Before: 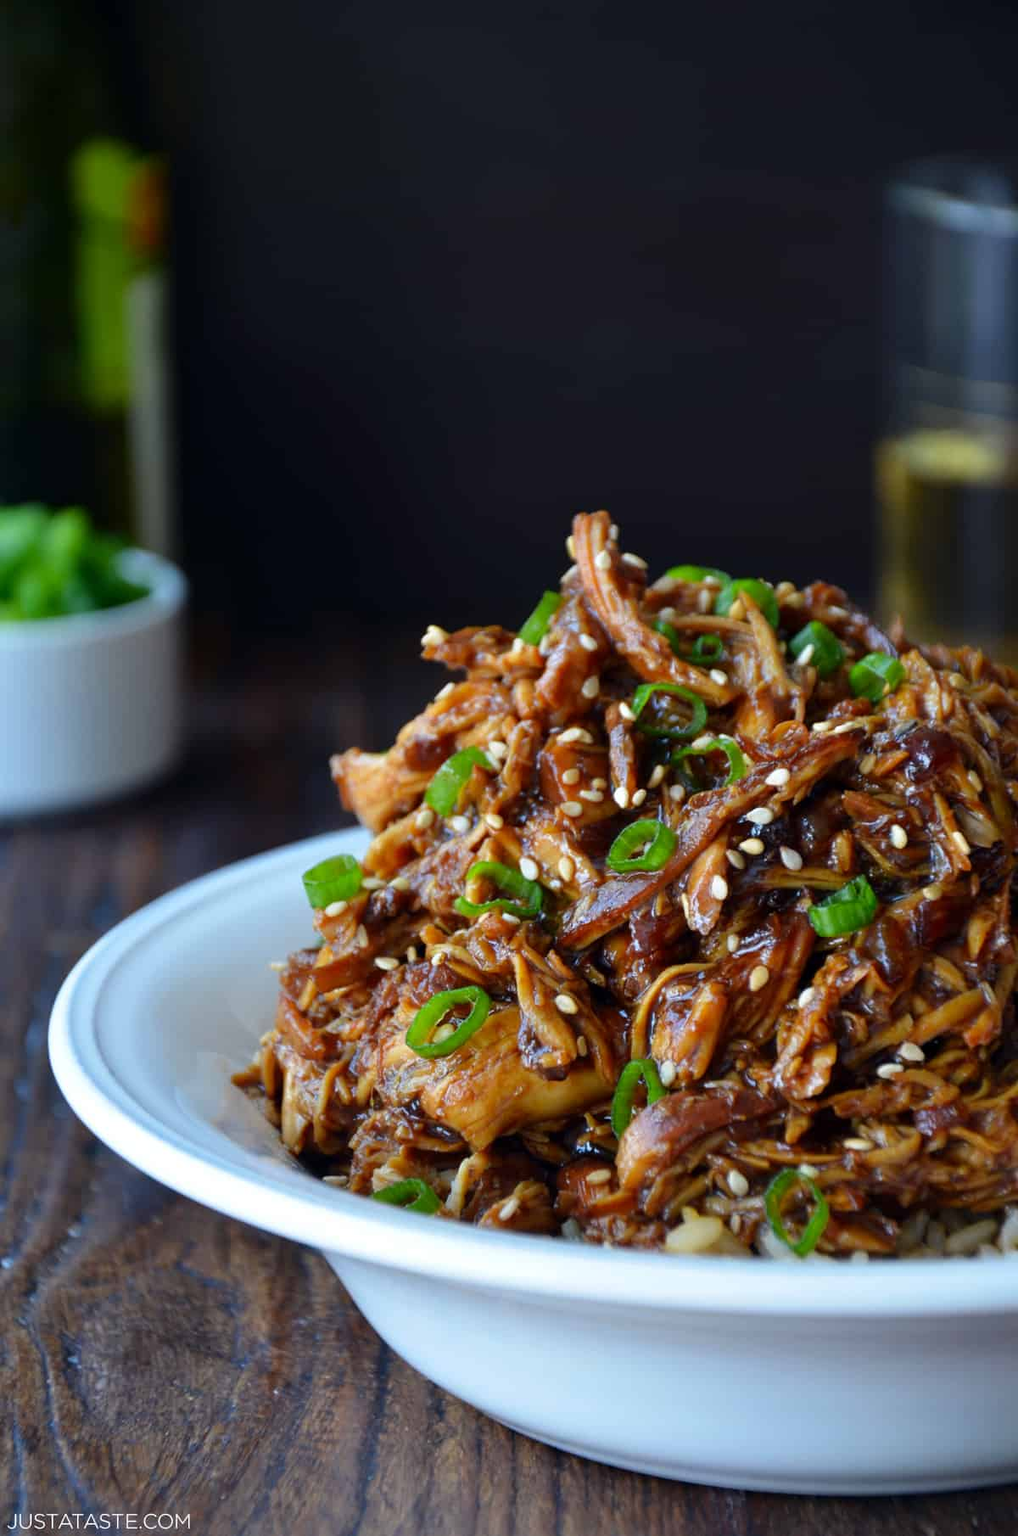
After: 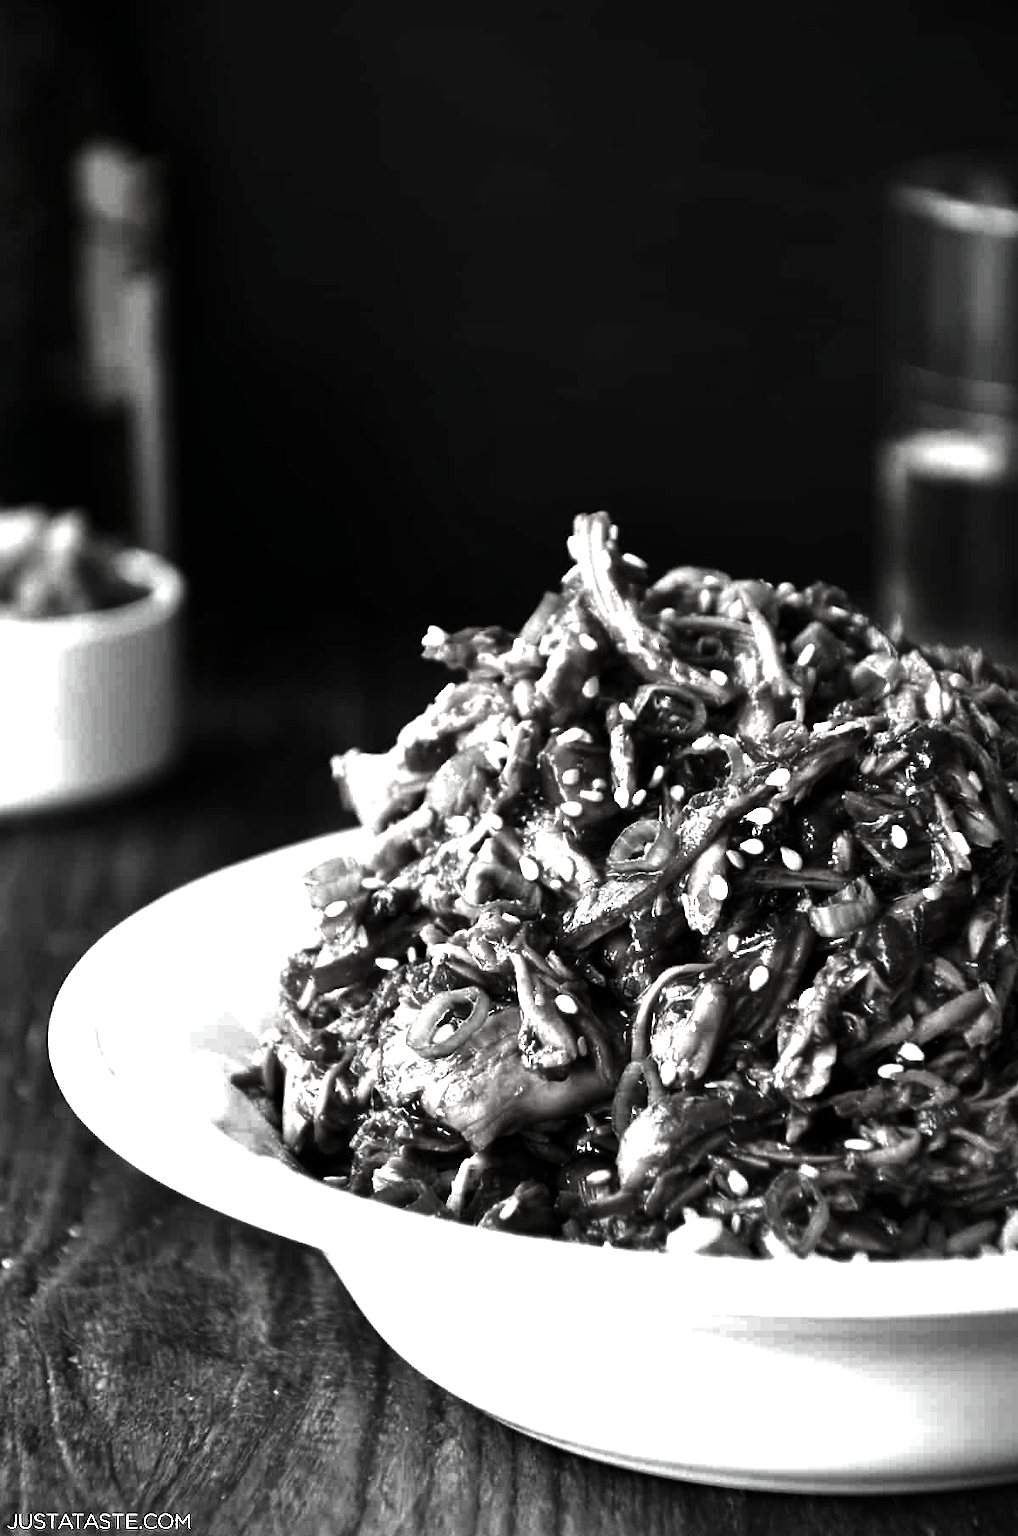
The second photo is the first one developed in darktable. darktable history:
color balance rgb: power › hue 212.99°, perceptual saturation grading › global saturation 0.915%, global vibrance 9.994%
contrast brightness saturation: contrast -0.038, brightness -0.586, saturation -0.989
shadows and highlights: shadows 32.11, highlights -32.23, soften with gaussian
exposure: black level correction 0, exposure 1.613 EV, compensate exposure bias true, compensate highlight preservation false
